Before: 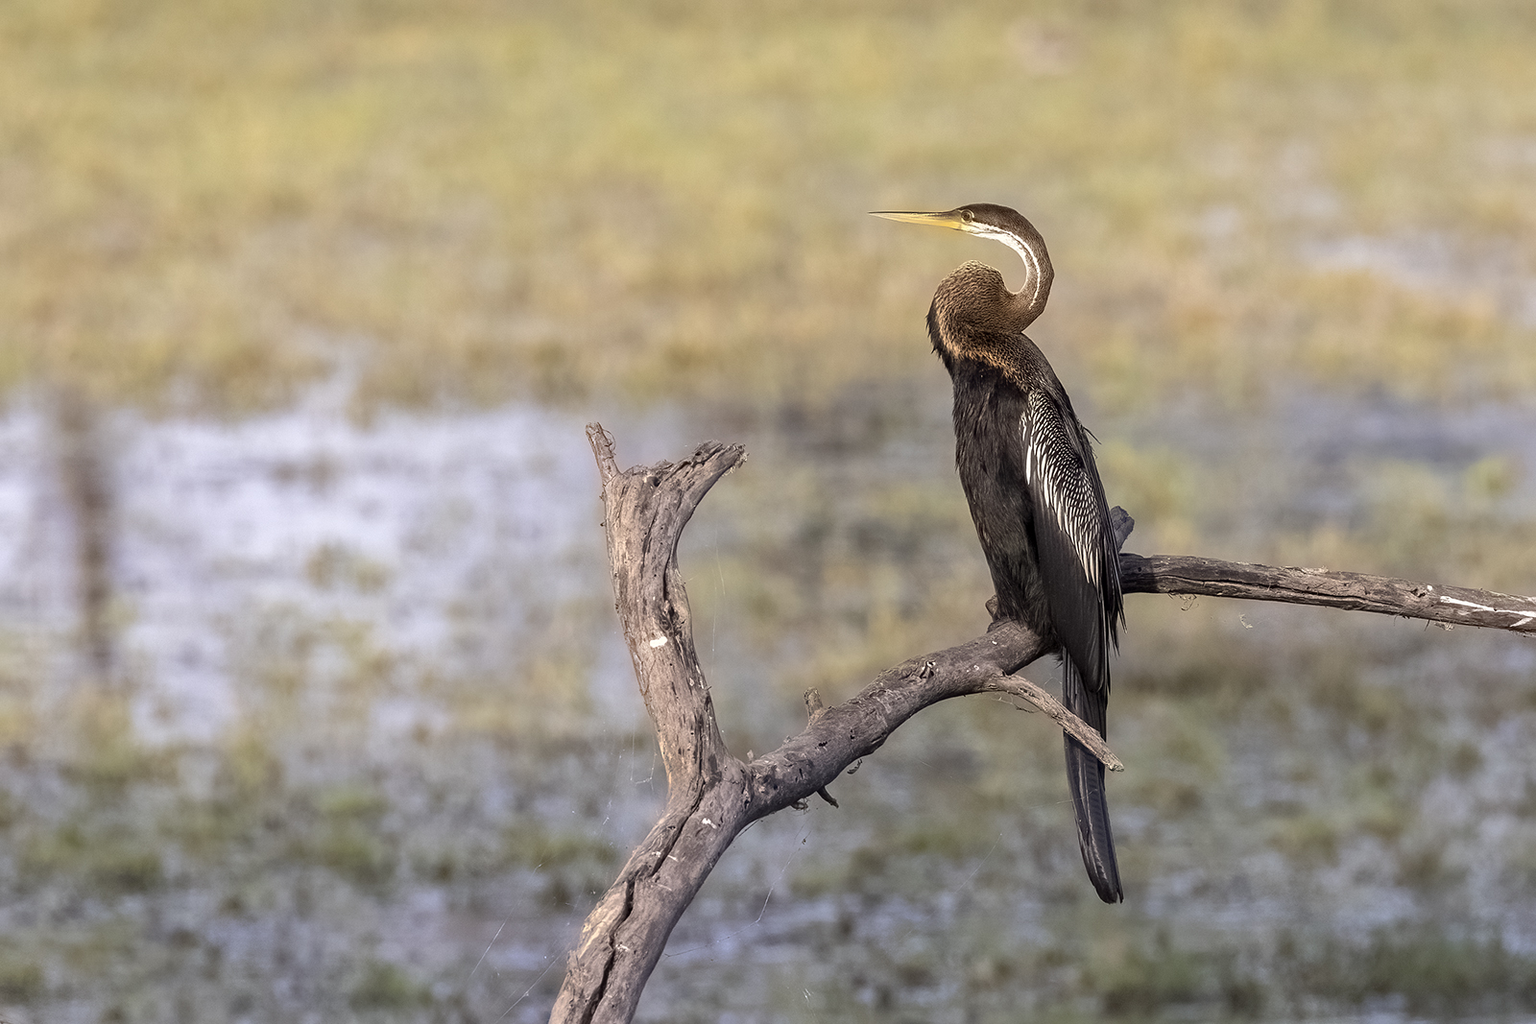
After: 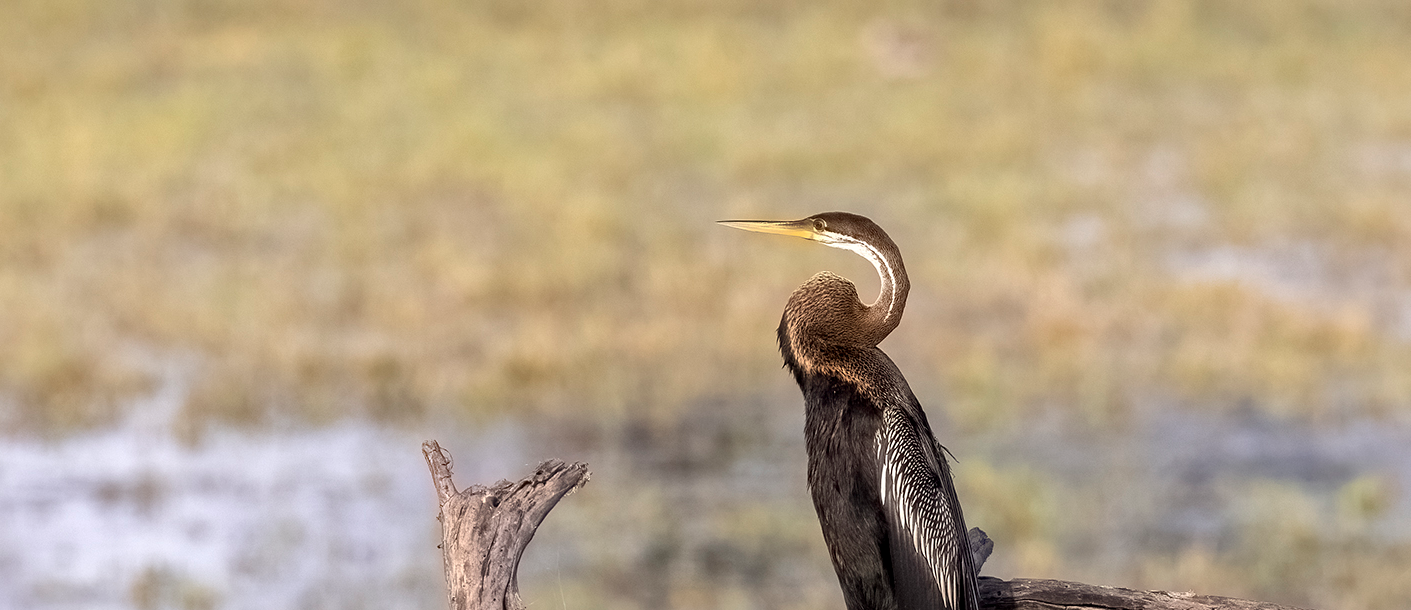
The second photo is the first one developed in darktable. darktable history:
local contrast: mode bilateral grid, contrast 20, coarseness 50, detail 120%, midtone range 0.2
crop and rotate: left 11.812%, bottom 42.776%
